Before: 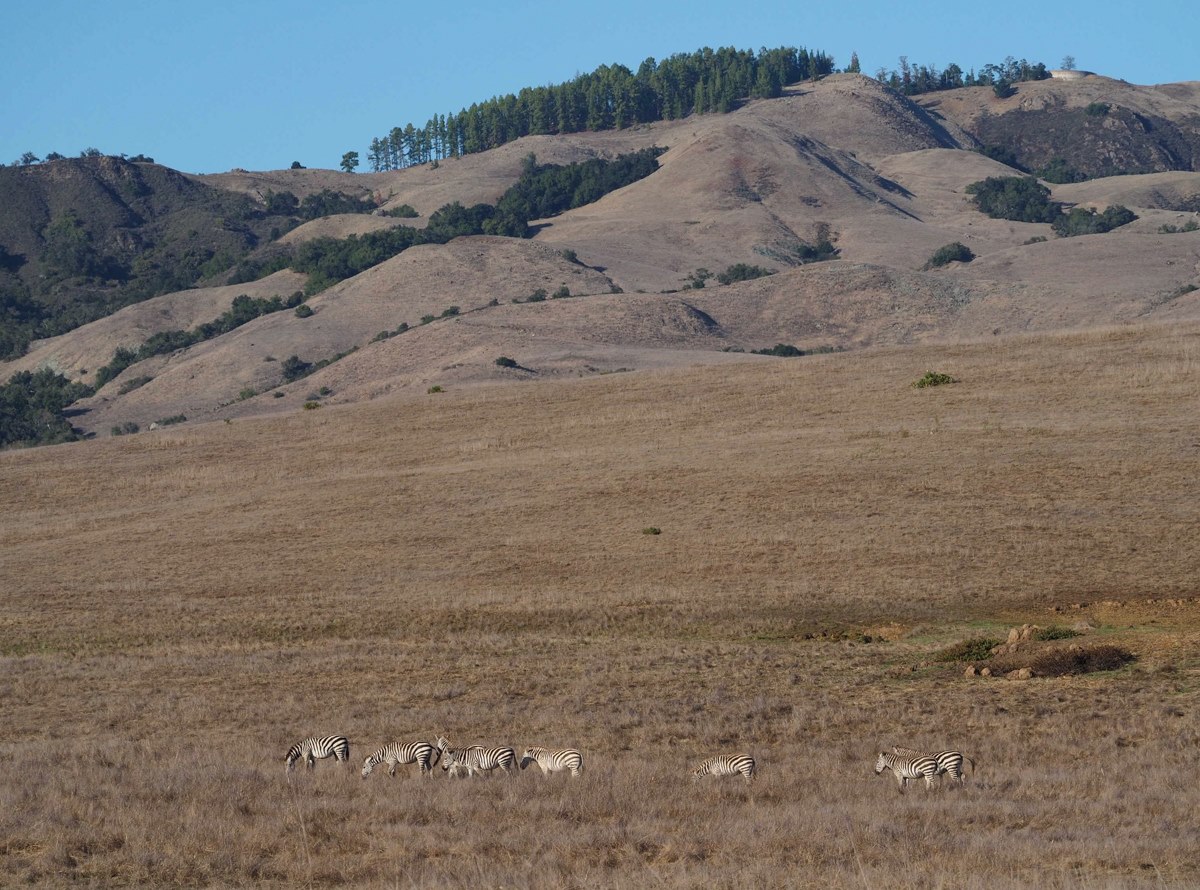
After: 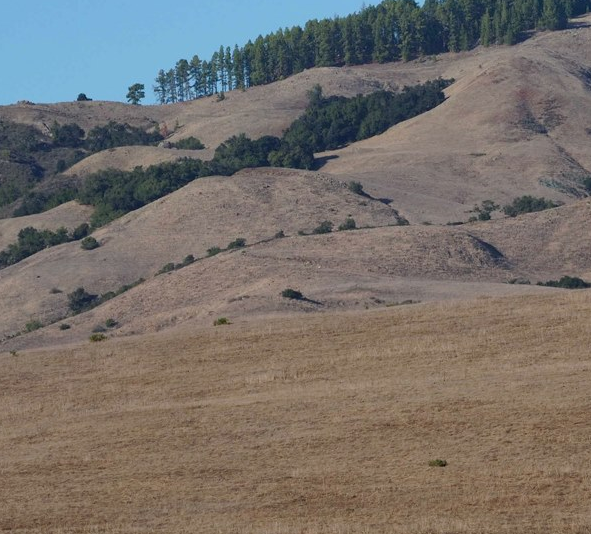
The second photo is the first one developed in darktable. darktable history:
exposure: black level correction 0.001, compensate highlight preservation false
crop: left 17.835%, top 7.675%, right 32.881%, bottom 32.213%
